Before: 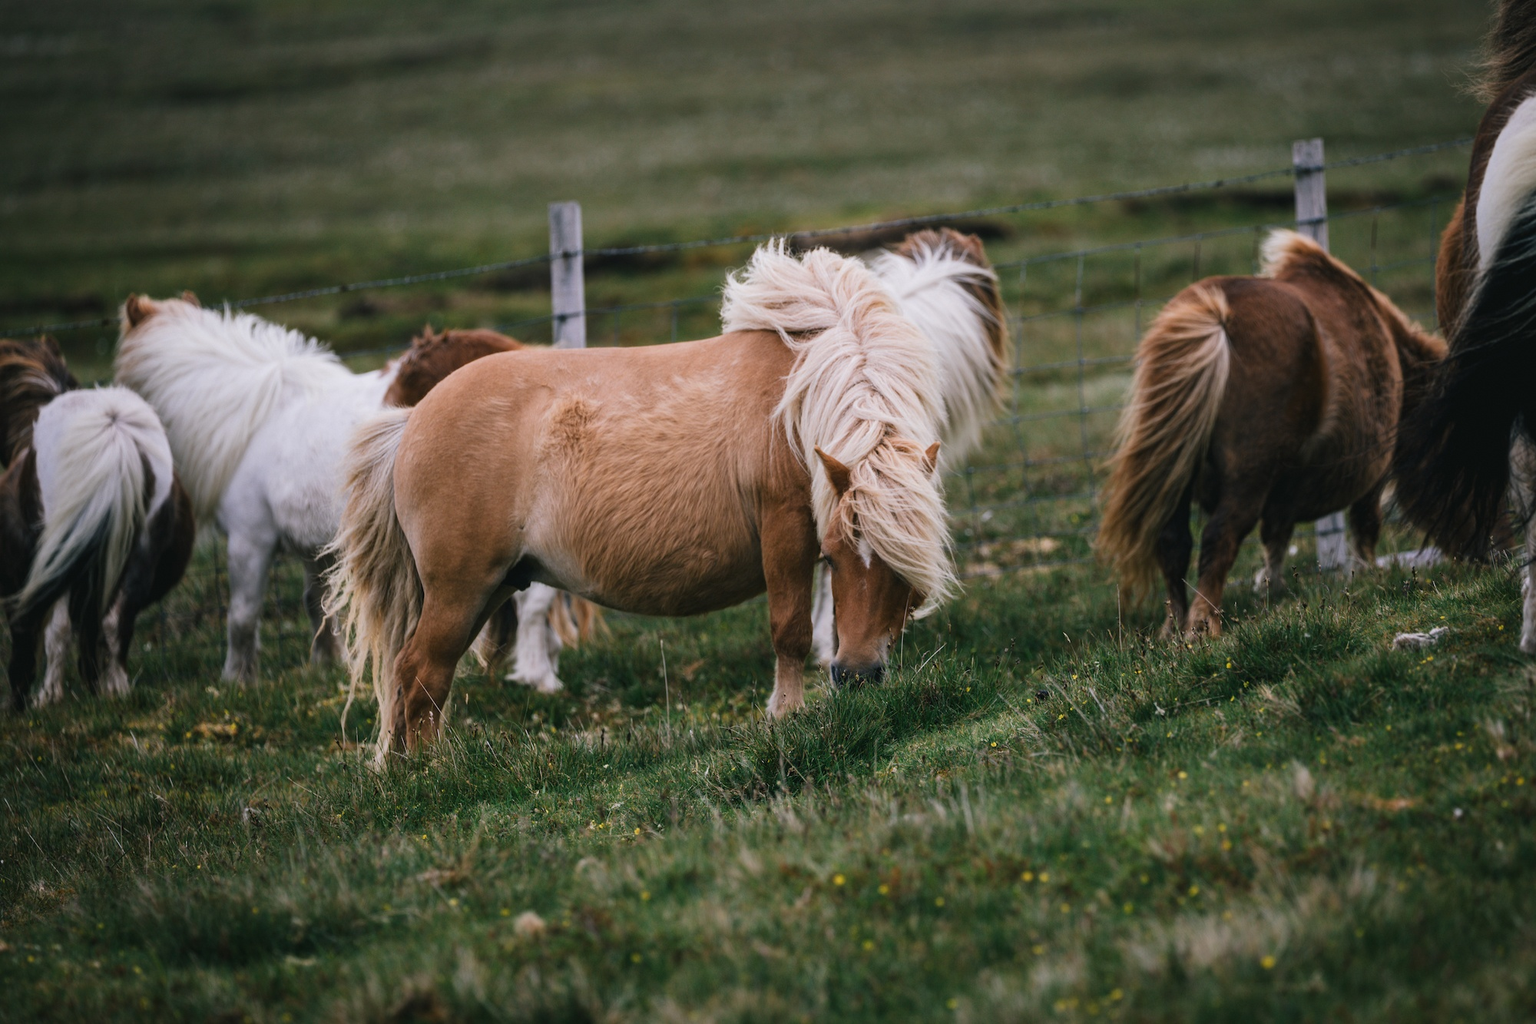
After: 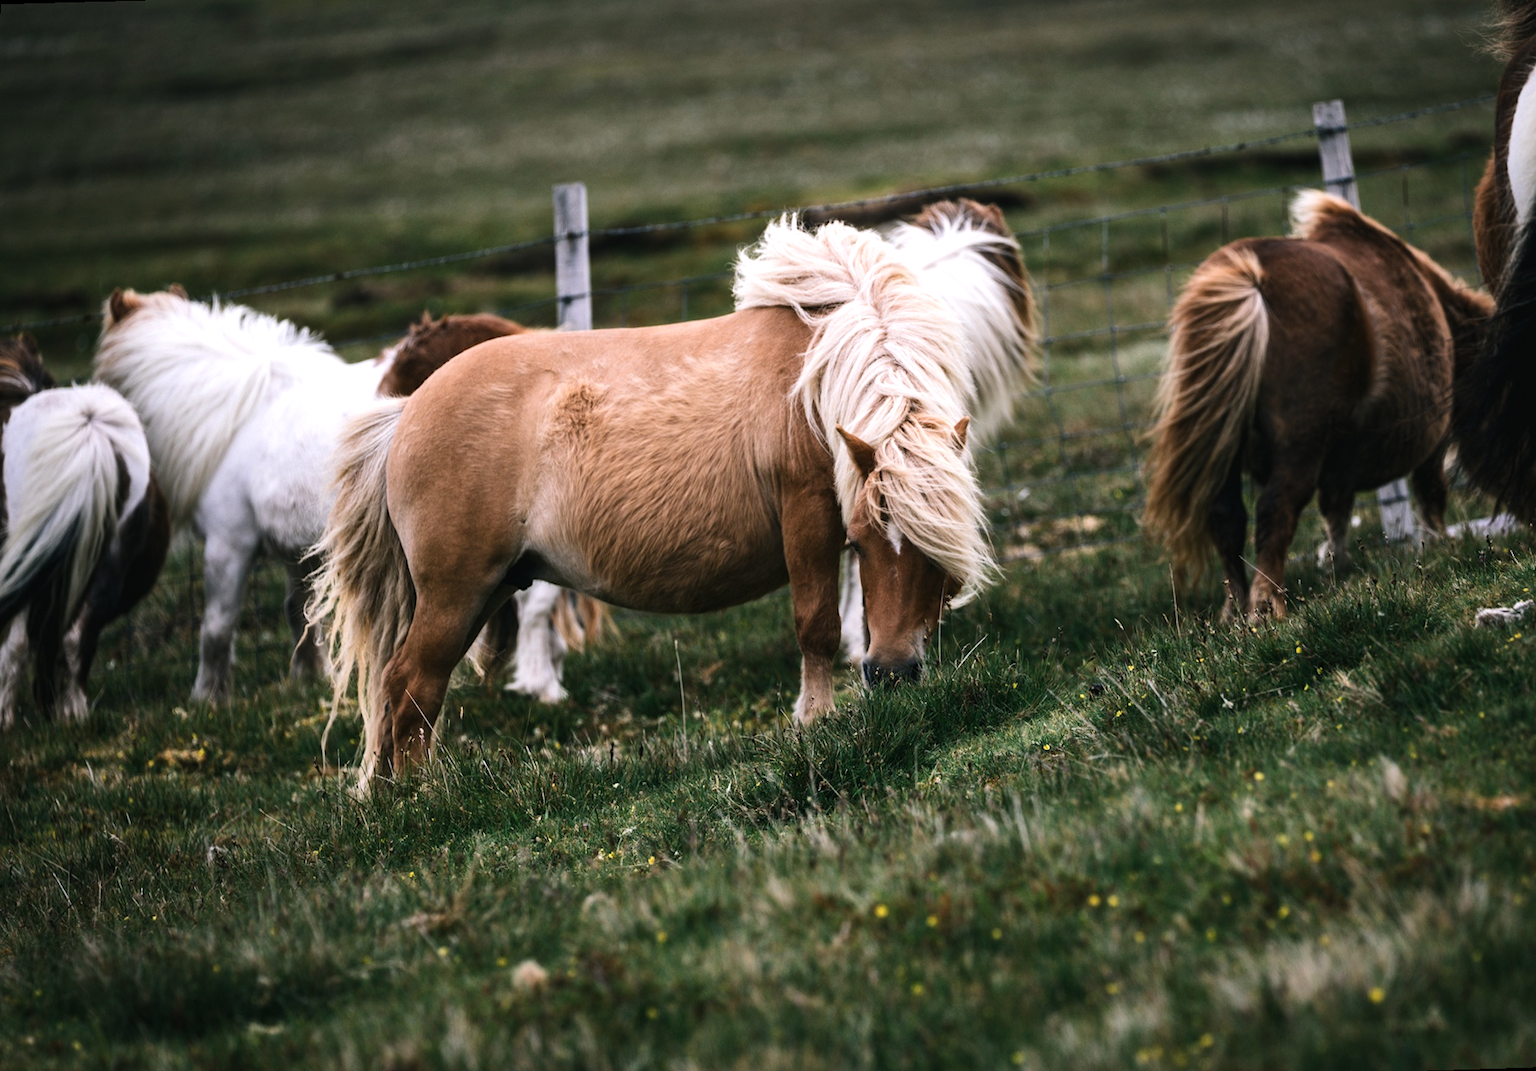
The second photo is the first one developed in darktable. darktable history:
rotate and perspective: rotation -1.68°, lens shift (vertical) -0.146, crop left 0.049, crop right 0.912, crop top 0.032, crop bottom 0.96
tone equalizer: -8 EV -0.75 EV, -7 EV -0.7 EV, -6 EV -0.6 EV, -5 EV -0.4 EV, -3 EV 0.4 EV, -2 EV 0.6 EV, -1 EV 0.7 EV, +0 EV 0.75 EV, edges refinement/feathering 500, mask exposure compensation -1.57 EV, preserve details no
shadows and highlights: shadows 20.55, highlights -20.99, soften with gaussian
